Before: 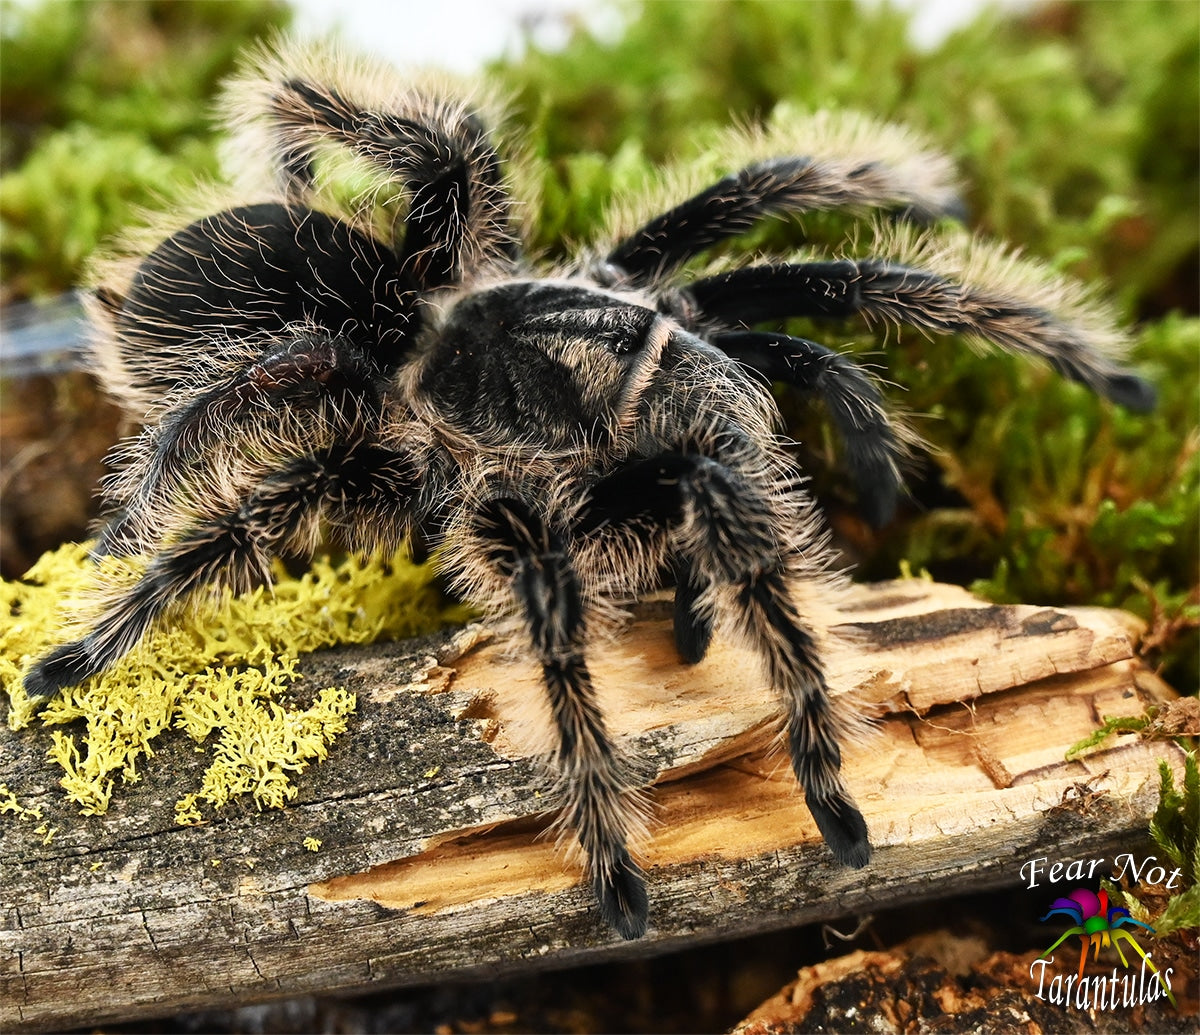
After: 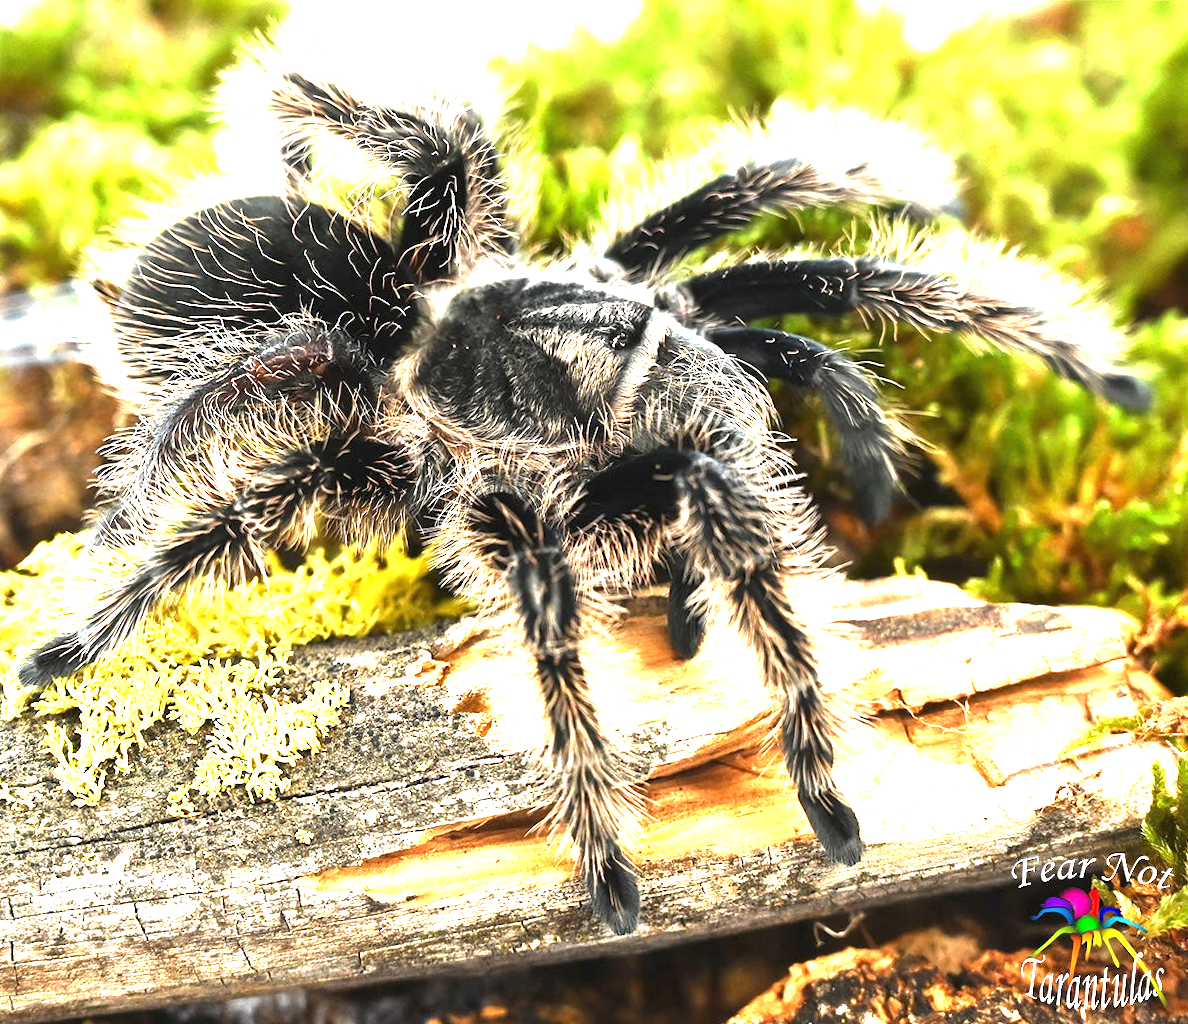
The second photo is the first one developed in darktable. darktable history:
crop and rotate: angle -0.5°
exposure: black level correction 0, exposure 2.088 EV, compensate exposure bias true, compensate highlight preservation false
